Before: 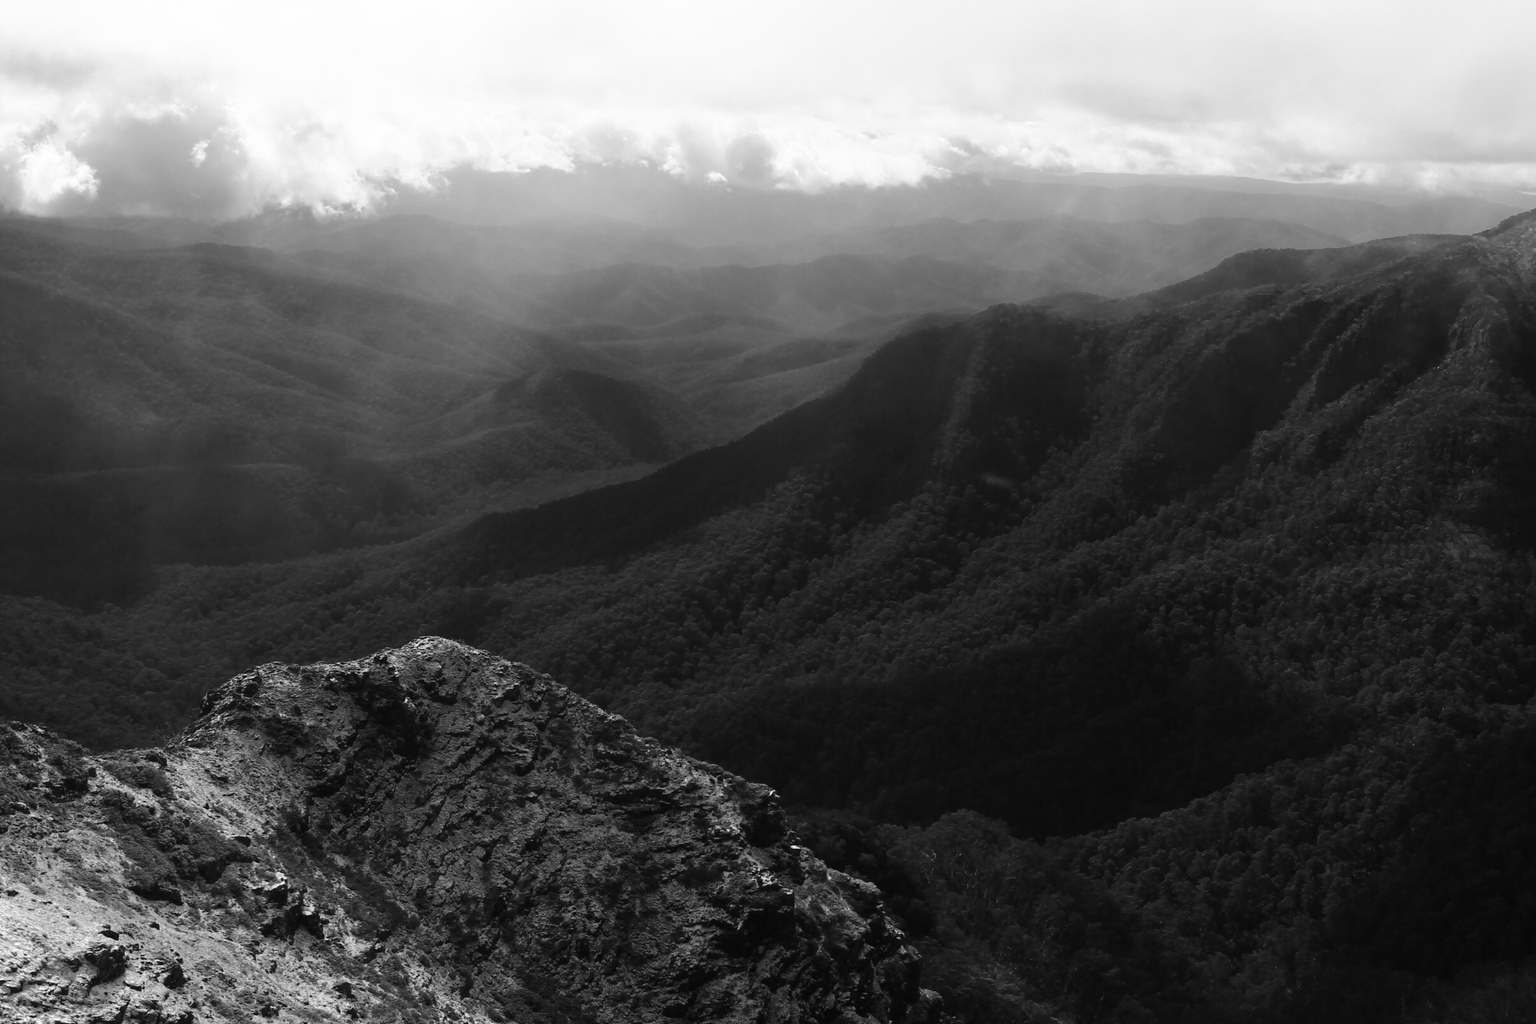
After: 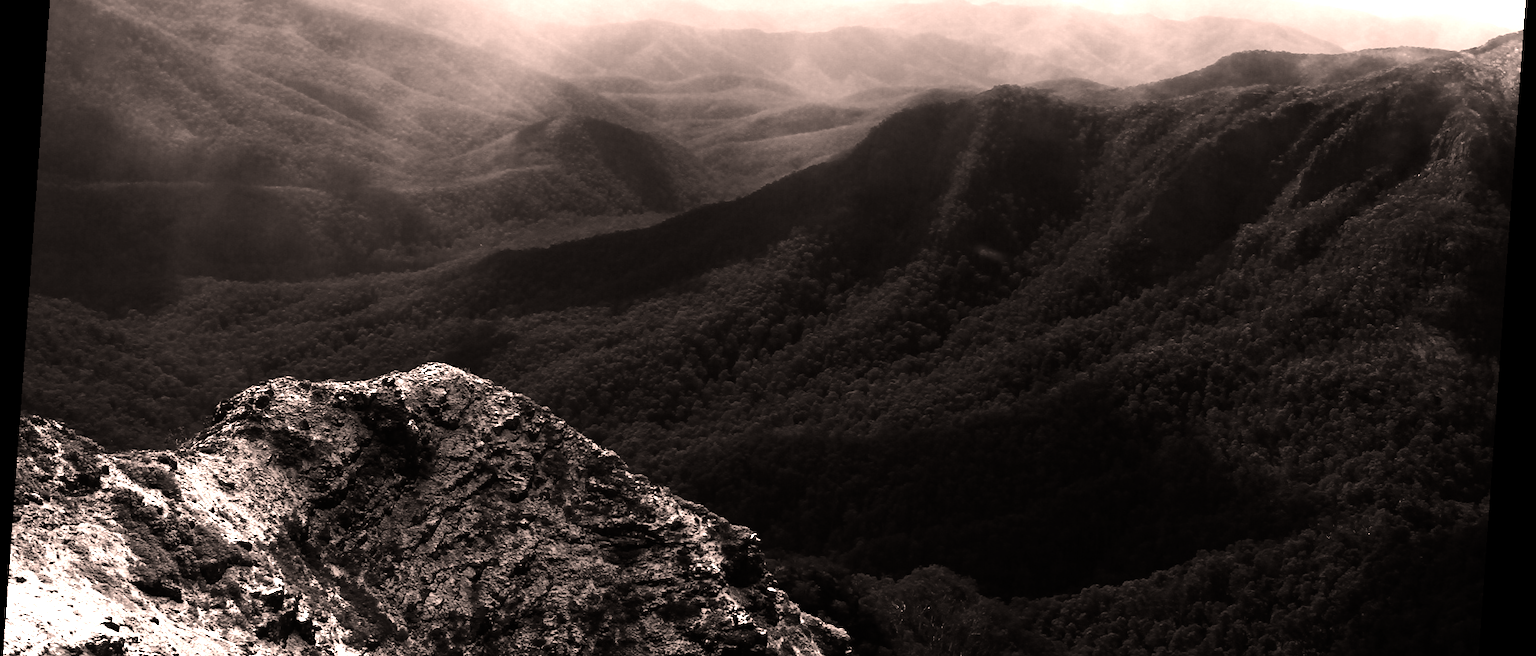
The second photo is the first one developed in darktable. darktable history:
rotate and perspective: rotation 4.1°, automatic cropping off
crop and rotate: top 25.357%, bottom 13.942%
exposure: exposure 0.648 EV, compensate highlight preservation false
white balance: red 1.127, blue 0.943
tone equalizer: -8 EV -1.08 EV, -7 EV -1.01 EV, -6 EV -0.867 EV, -5 EV -0.578 EV, -3 EV 0.578 EV, -2 EV 0.867 EV, -1 EV 1.01 EV, +0 EV 1.08 EV, edges refinement/feathering 500, mask exposure compensation -1.57 EV, preserve details no
